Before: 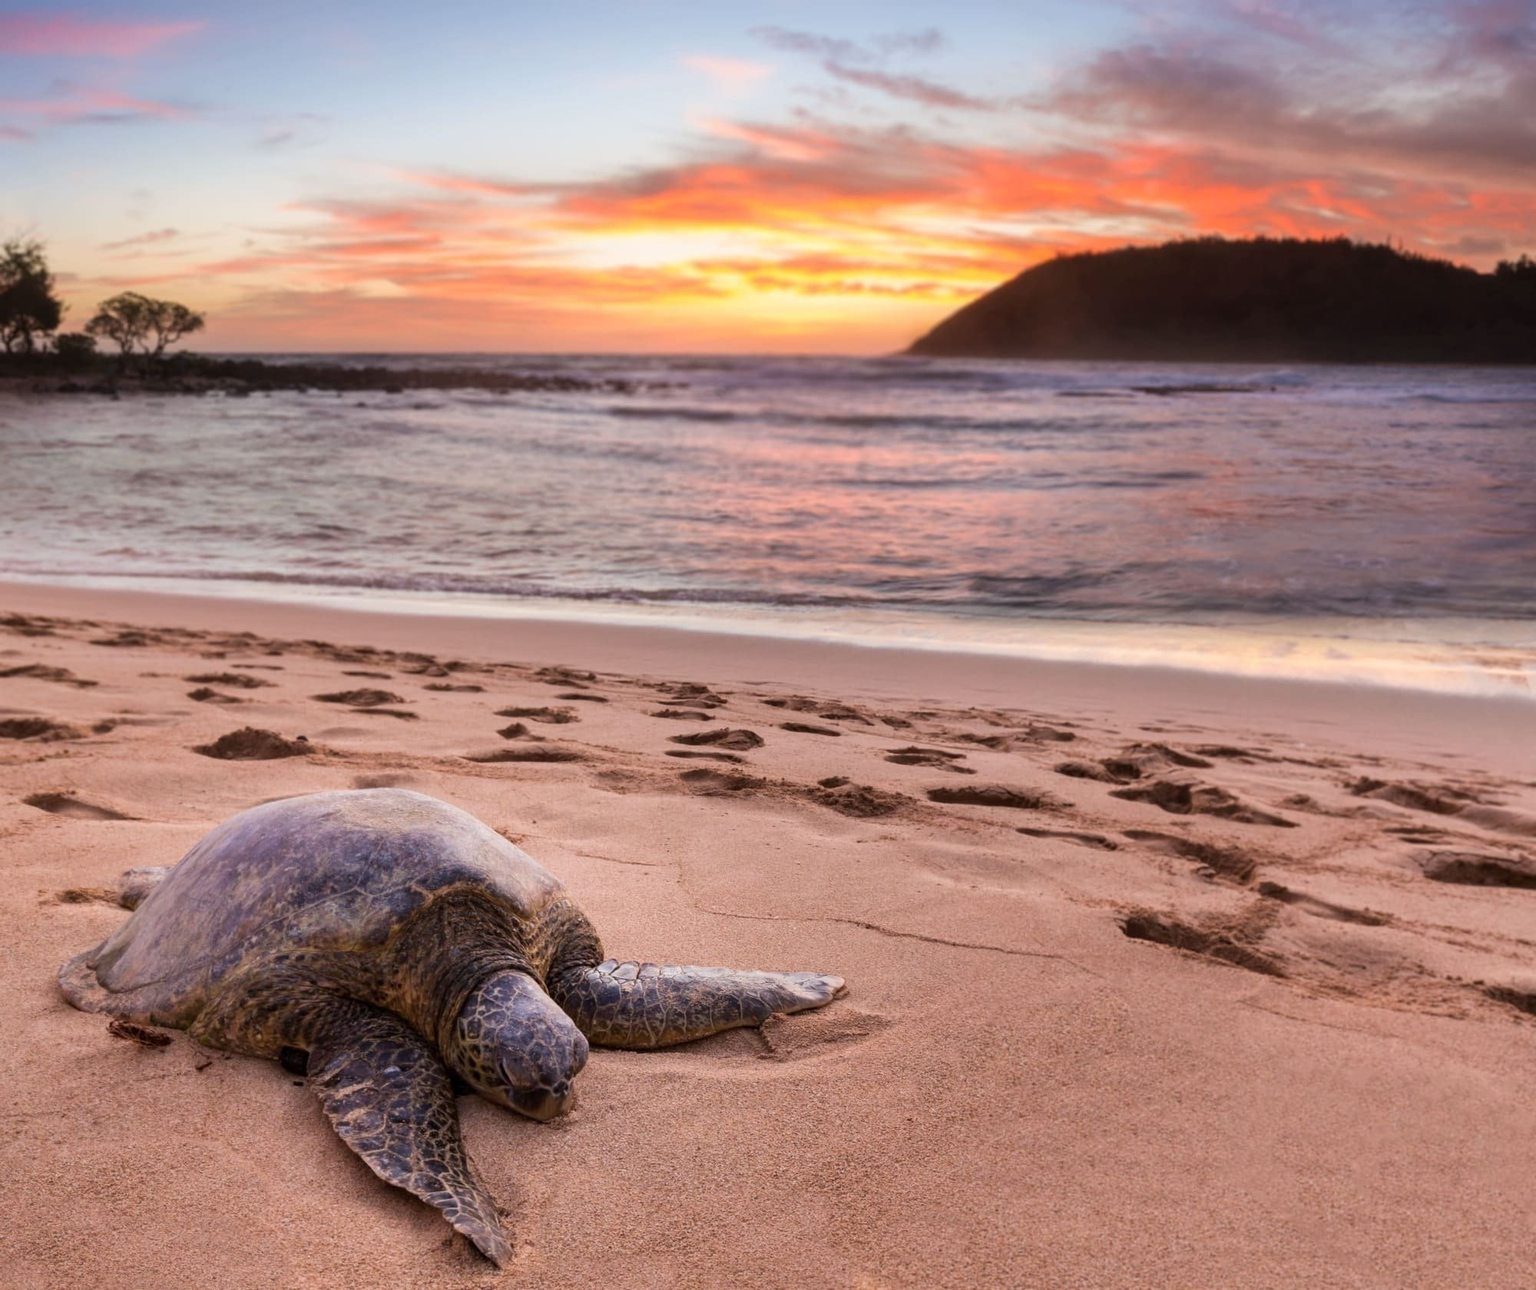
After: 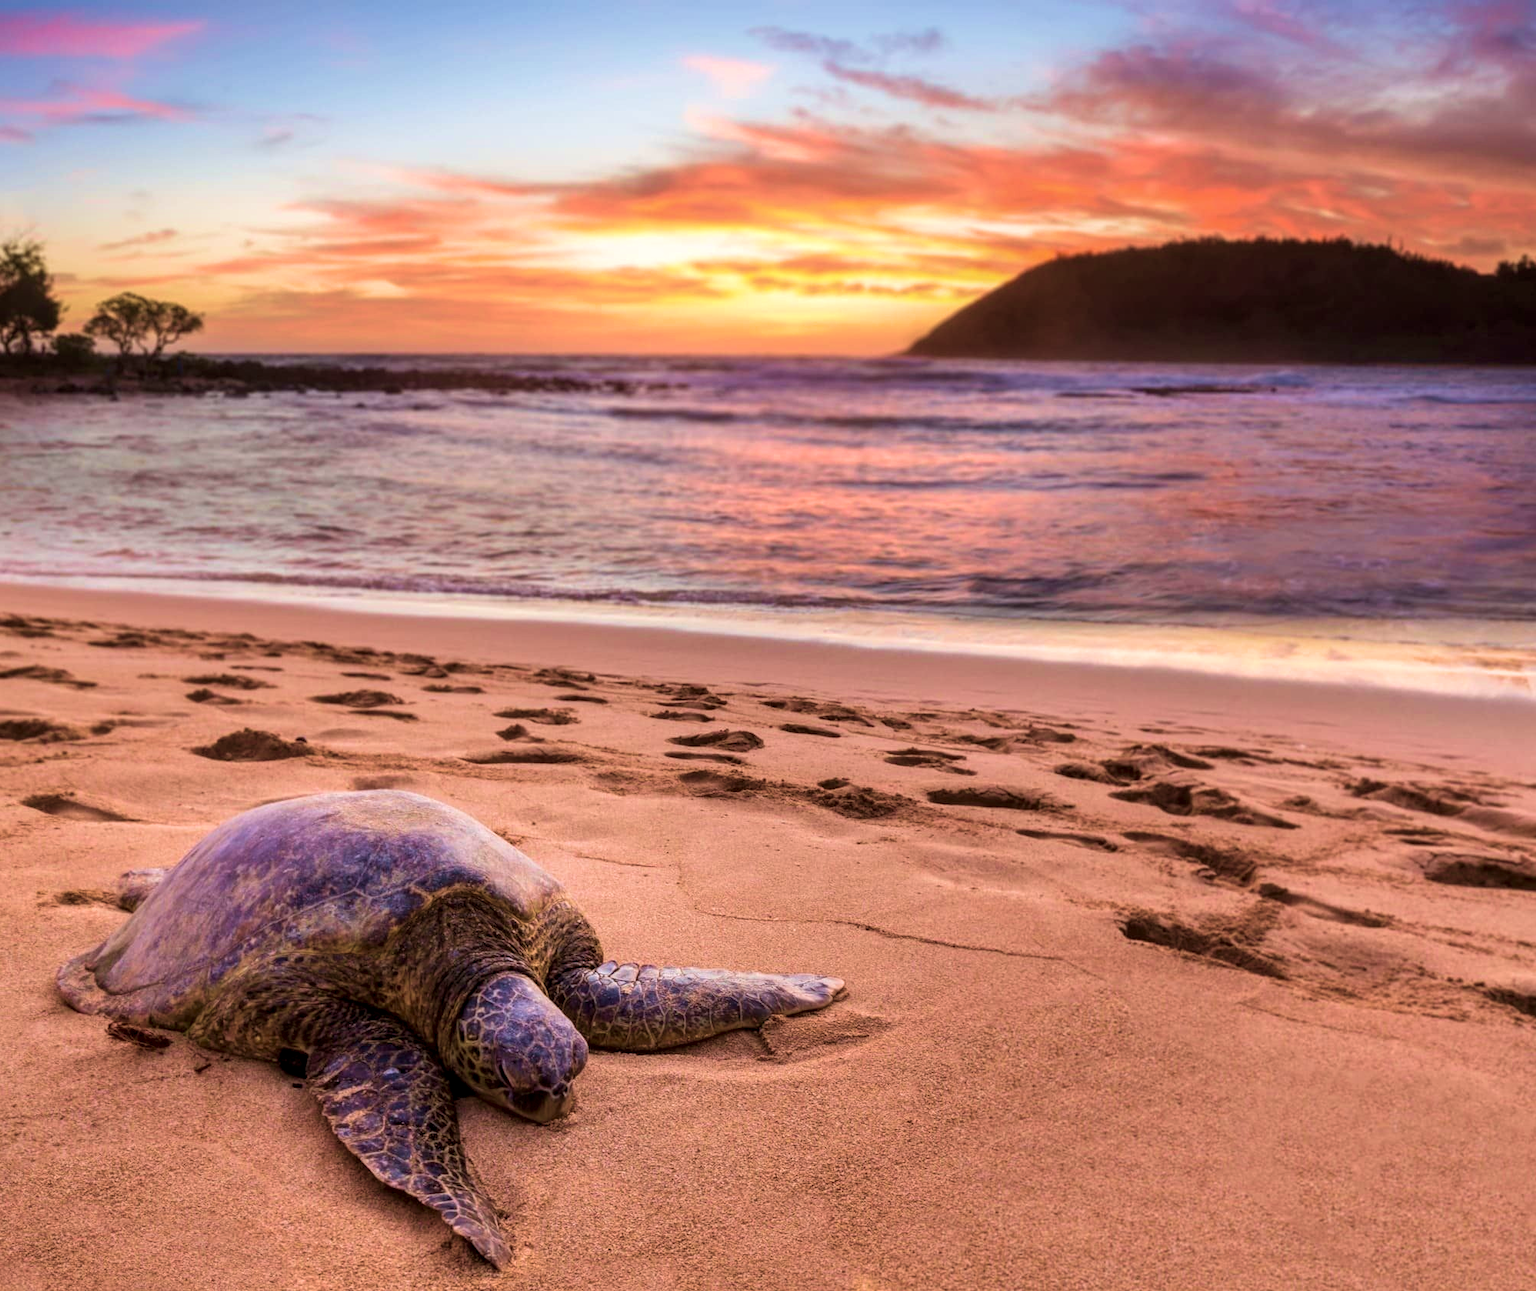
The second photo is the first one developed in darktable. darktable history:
crop and rotate: left 0.123%, bottom 0.008%
velvia: strength 73.92%
local contrast: on, module defaults
